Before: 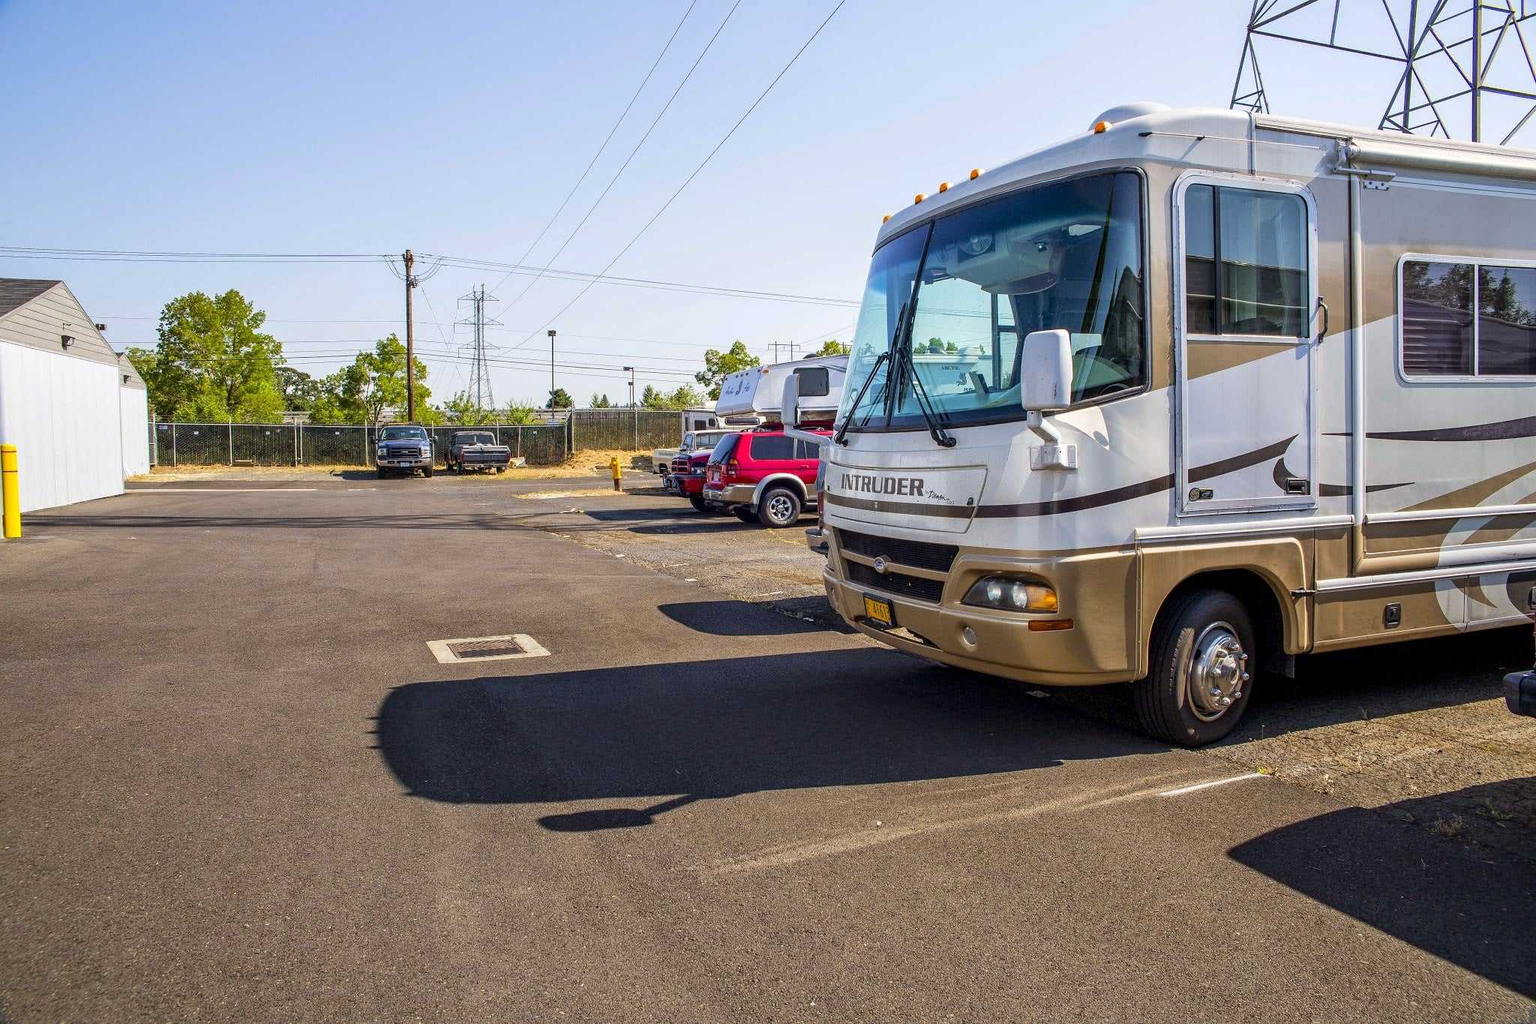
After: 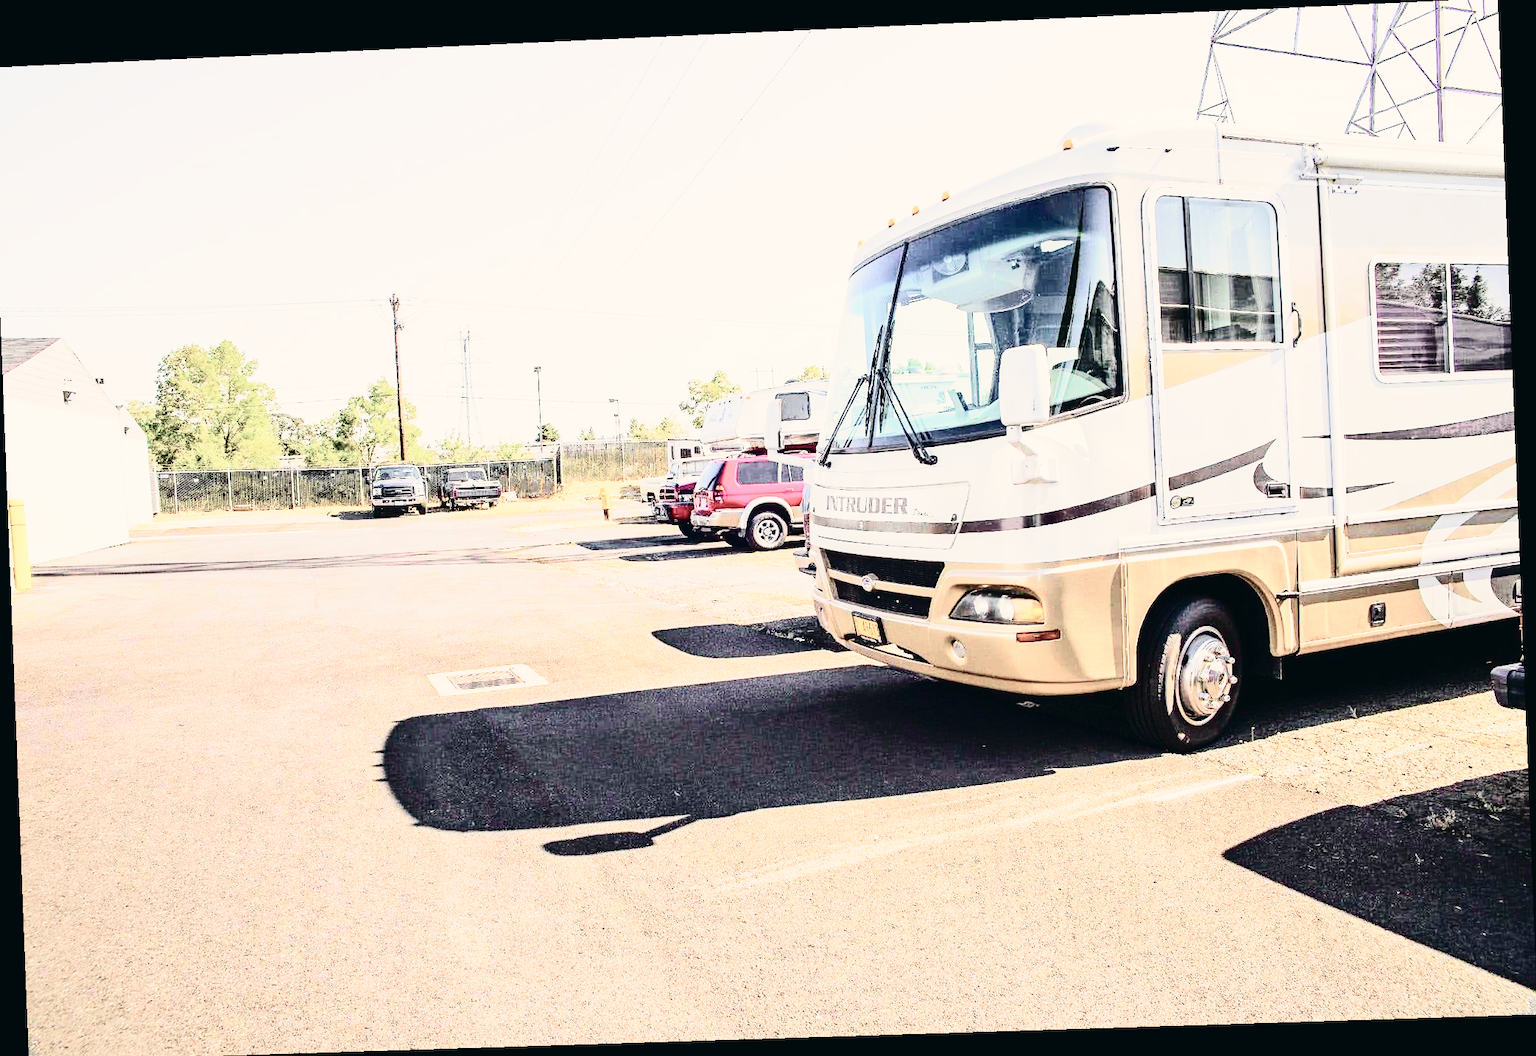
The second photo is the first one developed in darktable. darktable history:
base curve: curves: ch0 [(0, 0) (0.028, 0.03) (0.121, 0.232) (0.46, 0.748) (0.859, 0.968) (1, 1)], preserve colors none
tone curve: curves: ch0 [(0, 0.023) (0.113, 0.081) (0.204, 0.197) (0.498, 0.608) (0.709, 0.819) (0.984, 0.961)]; ch1 [(0, 0) (0.172, 0.123) (0.317, 0.272) (0.414, 0.382) (0.476, 0.479) (0.505, 0.501) (0.528, 0.54) (0.618, 0.647) (0.709, 0.764) (1, 1)]; ch2 [(0, 0) (0.411, 0.424) (0.492, 0.502) (0.521, 0.521) (0.55, 0.576) (0.686, 0.638) (1, 1)], color space Lab, independent channels, preserve colors none
rotate and perspective: rotation -2.22°, lens shift (horizontal) -0.022, automatic cropping off
crop and rotate: left 0.614%, top 0.179%, bottom 0.309%
exposure: black level correction 0, exposure 1.2 EV, compensate exposure bias true, compensate highlight preservation false
contrast brightness saturation: contrast 0.25, saturation -0.31
color correction: highlights a* 2.75, highlights b* 5, shadows a* -2.04, shadows b* -4.84, saturation 0.8
